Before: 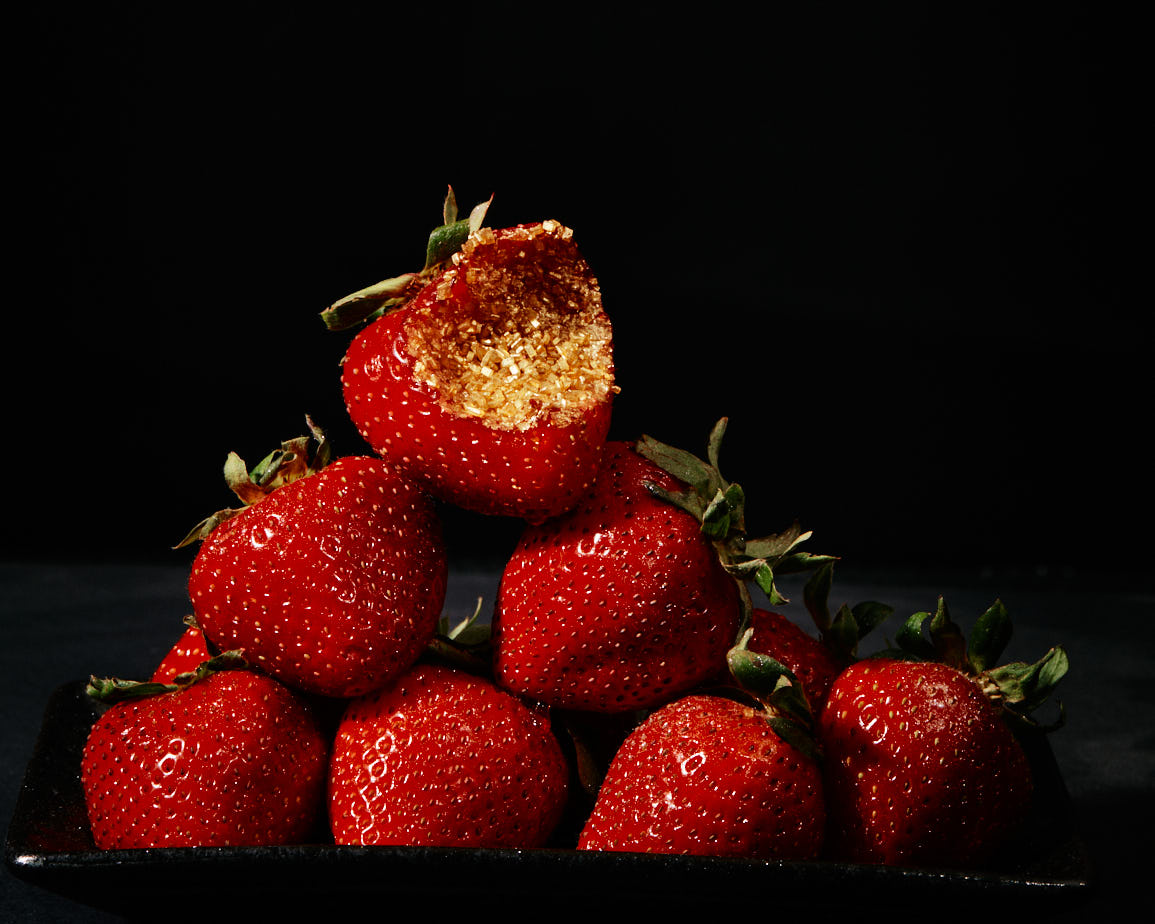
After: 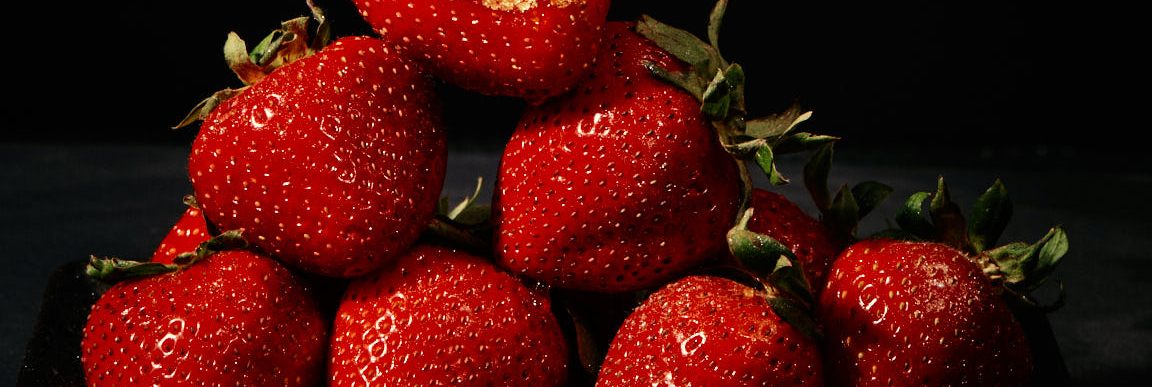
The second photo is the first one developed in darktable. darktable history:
crop: top 45.551%, bottom 12.262%
white balance: red 1.029, blue 0.92
